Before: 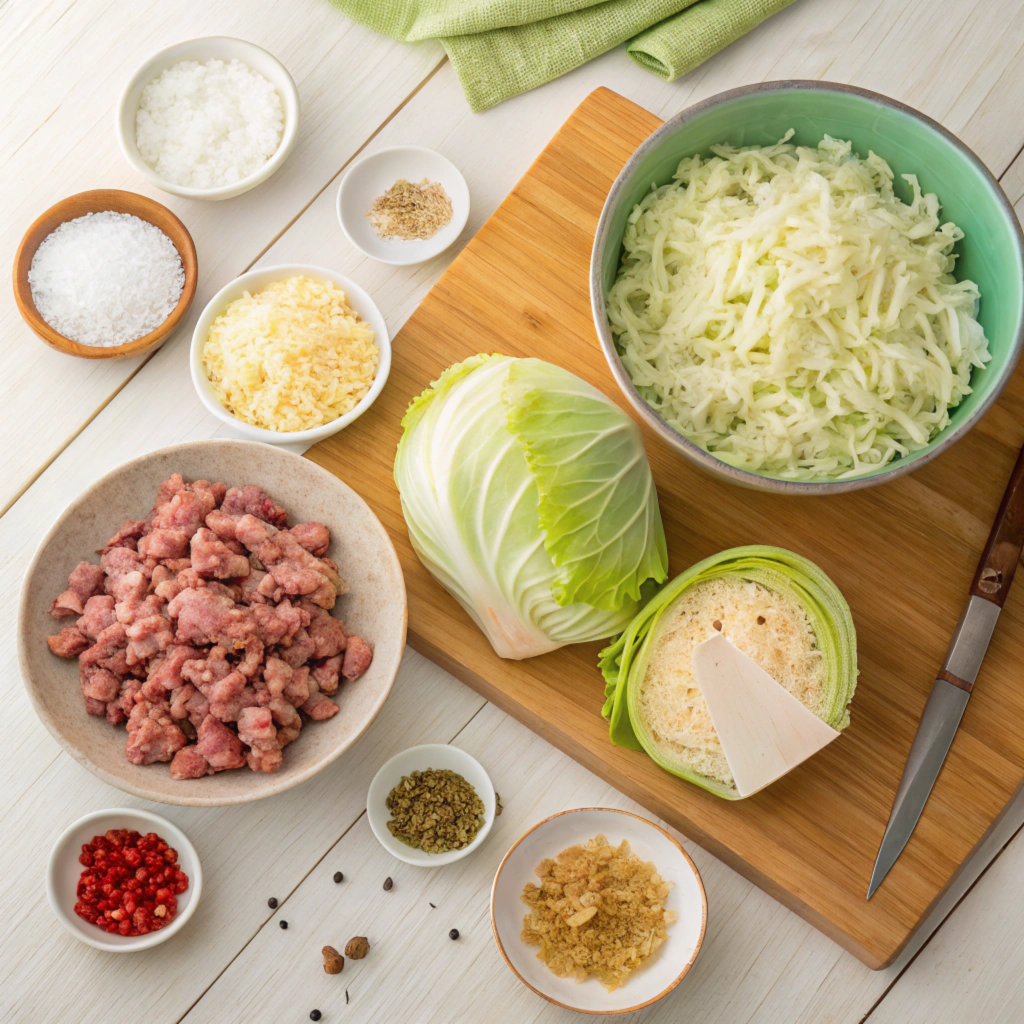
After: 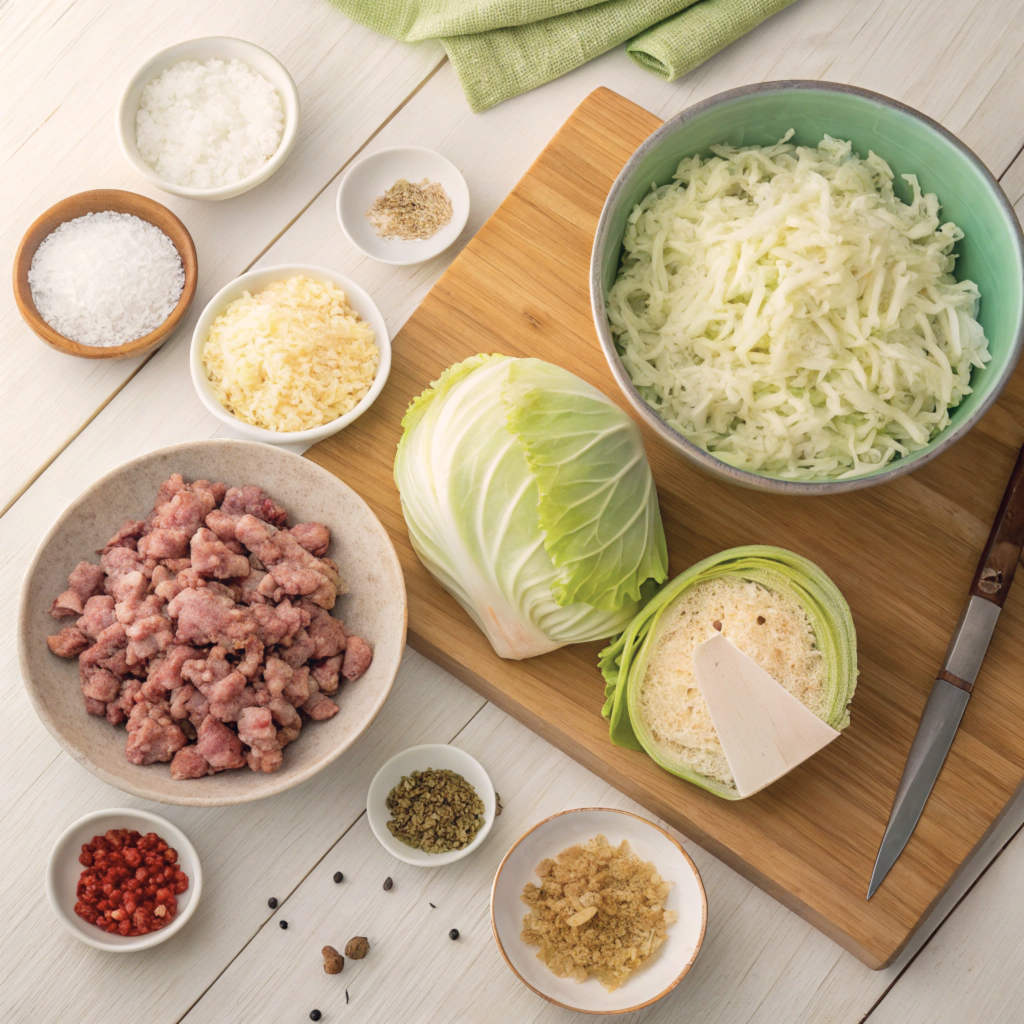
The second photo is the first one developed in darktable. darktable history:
color correction: highlights a* 2.86, highlights b* 5.03, shadows a* -1.91, shadows b* -4.83, saturation 0.792
